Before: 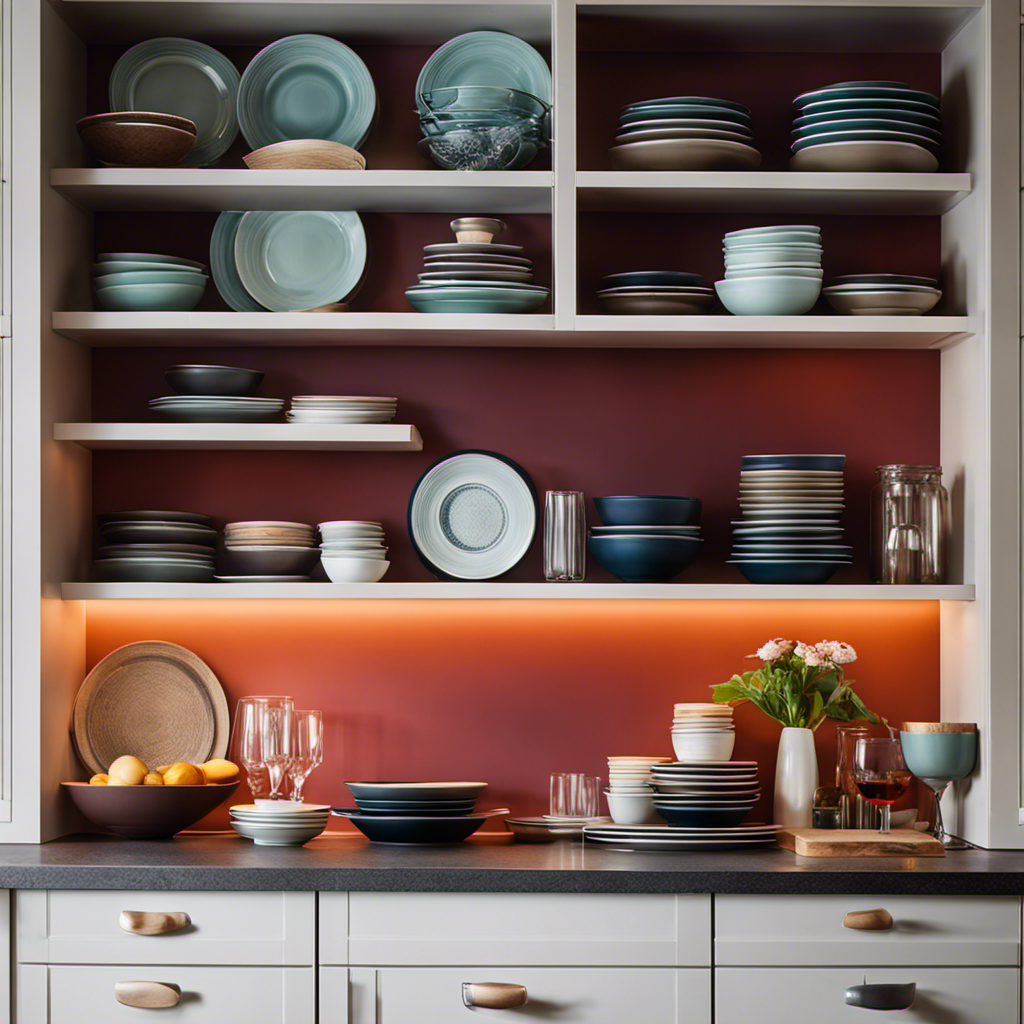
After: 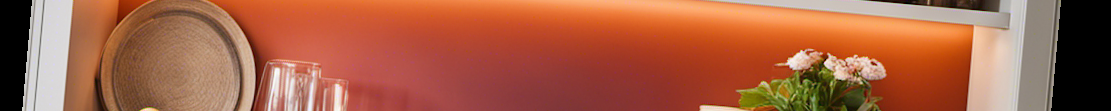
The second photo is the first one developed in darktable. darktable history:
rotate and perspective: rotation 5.12°, automatic cropping off
crop and rotate: top 59.084%, bottom 30.916%
